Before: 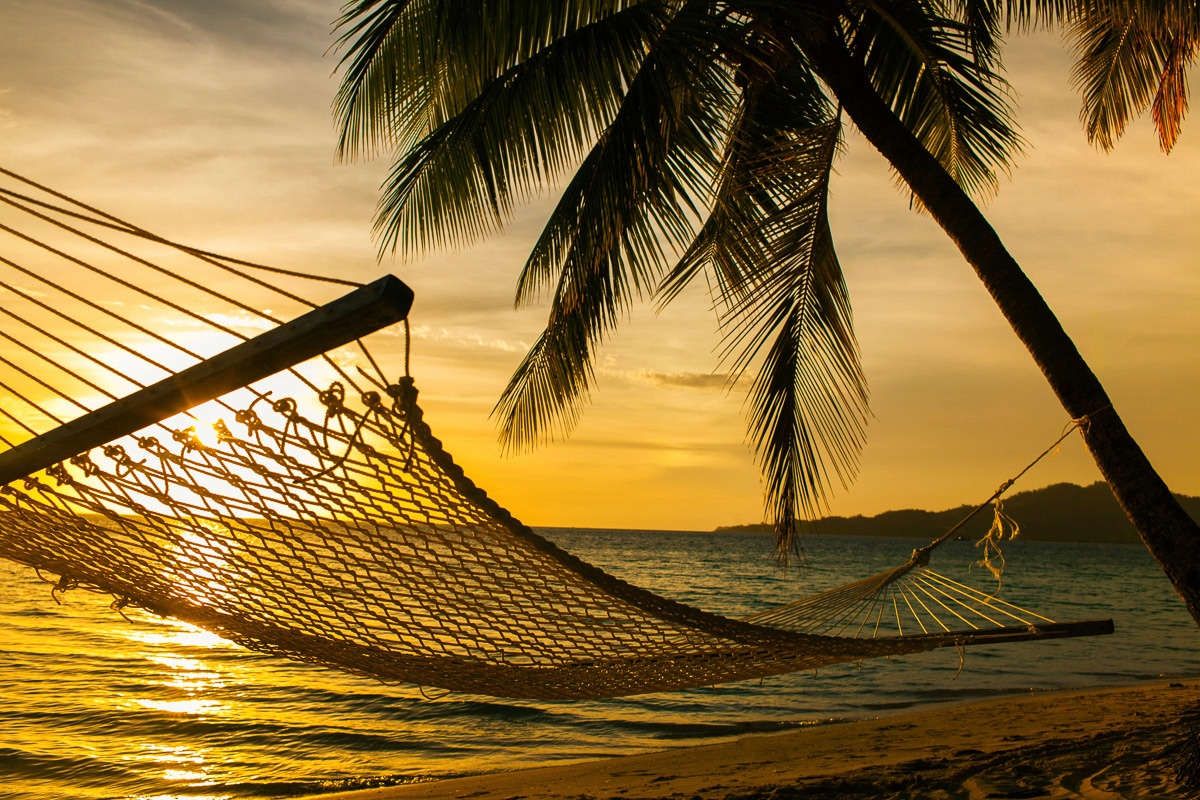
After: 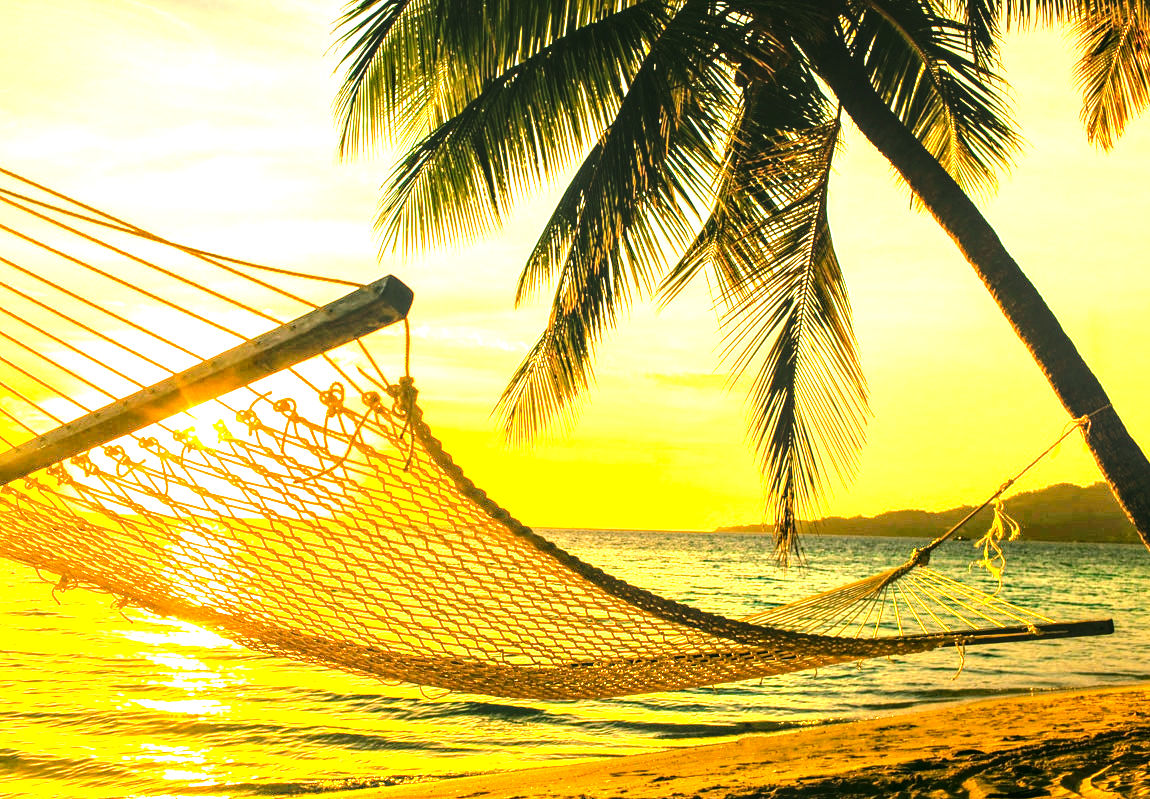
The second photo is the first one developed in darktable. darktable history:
levels: levels [0, 0.281, 0.562]
color correction: highlights a* 4.02, highlights b* 4.98, shadows a* -7.55, shadows b* 4.98
local contrast: on, module defaults
tone equalizer: -7 EV 0.15 EV, -6 EV 0.6 EV, -5 EV 1.15 EV, -4 EV 1.33 EV, -3 EV 1.15 EV, -2 EV 0.6 EV, -1 EV 0.15 EV, mask exposure compensation -0.5 EV
crop: right 4.126%, bottom 0.031%
